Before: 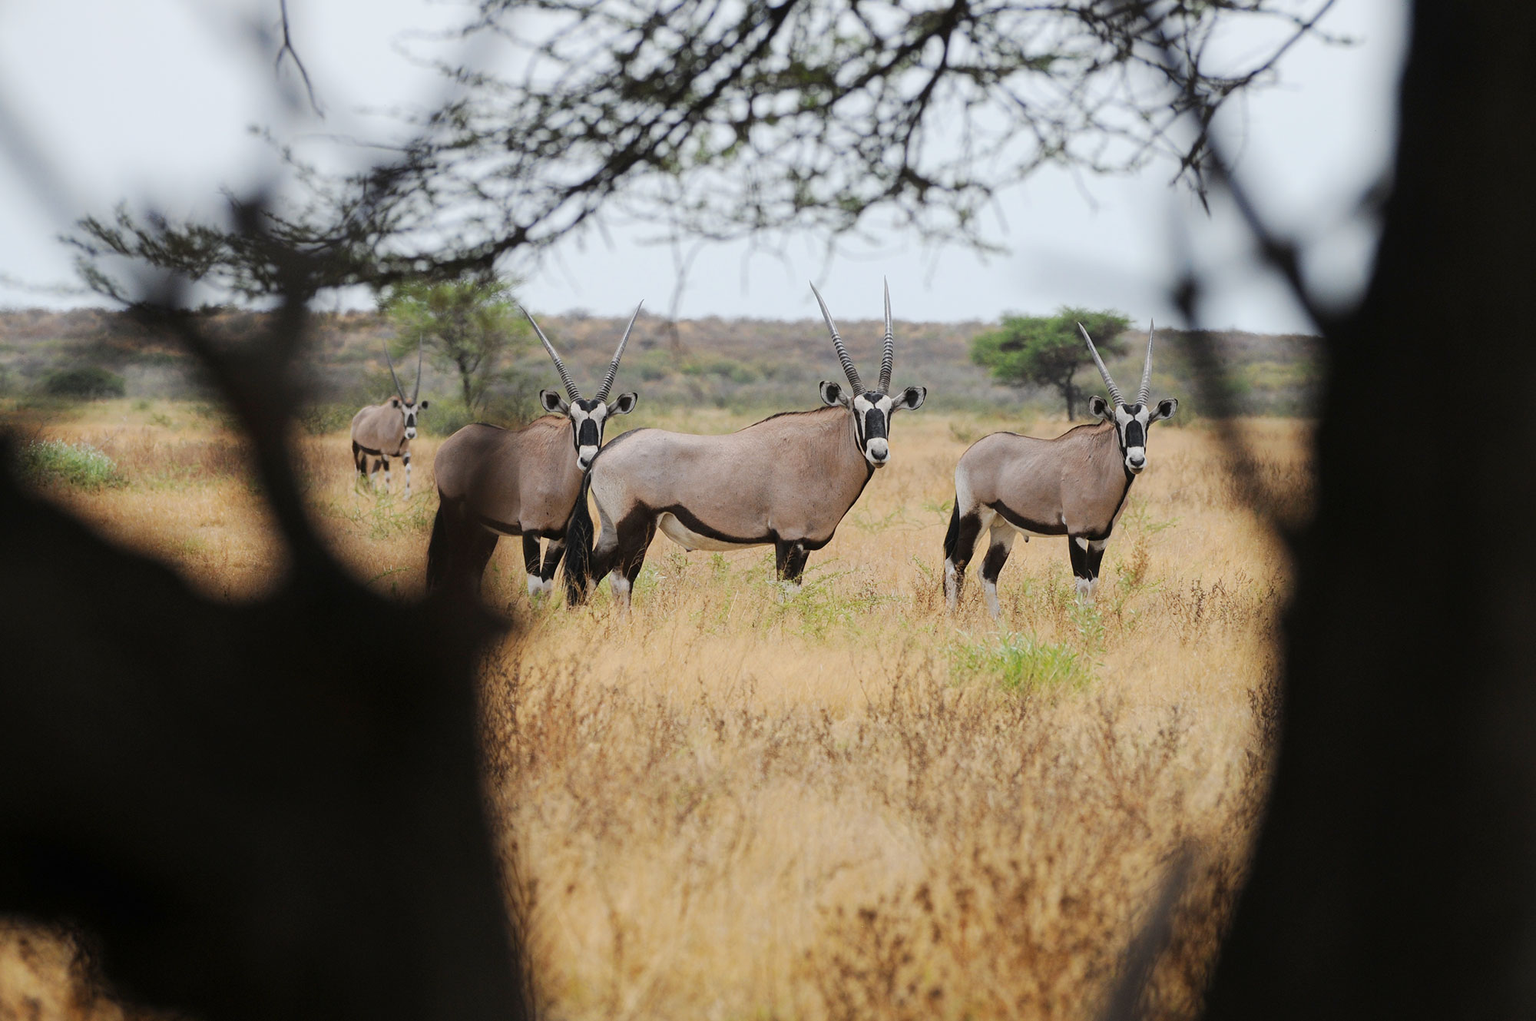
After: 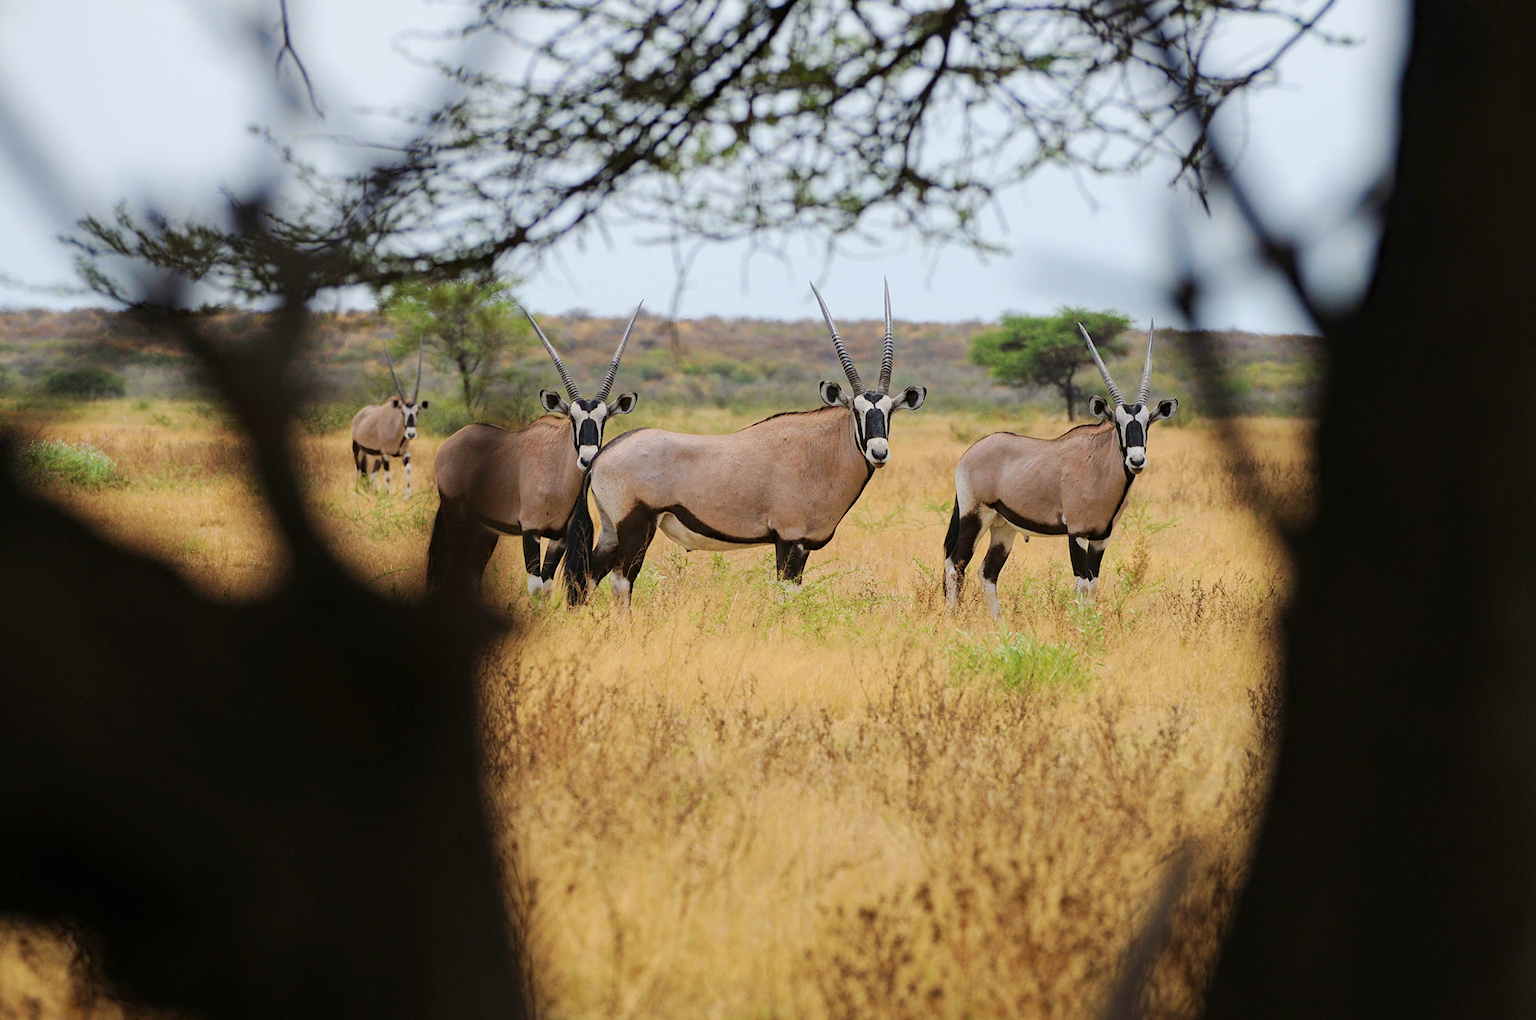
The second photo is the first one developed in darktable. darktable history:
velvia: strength 45%
haze removal: compatibility mode true, adaptive false
